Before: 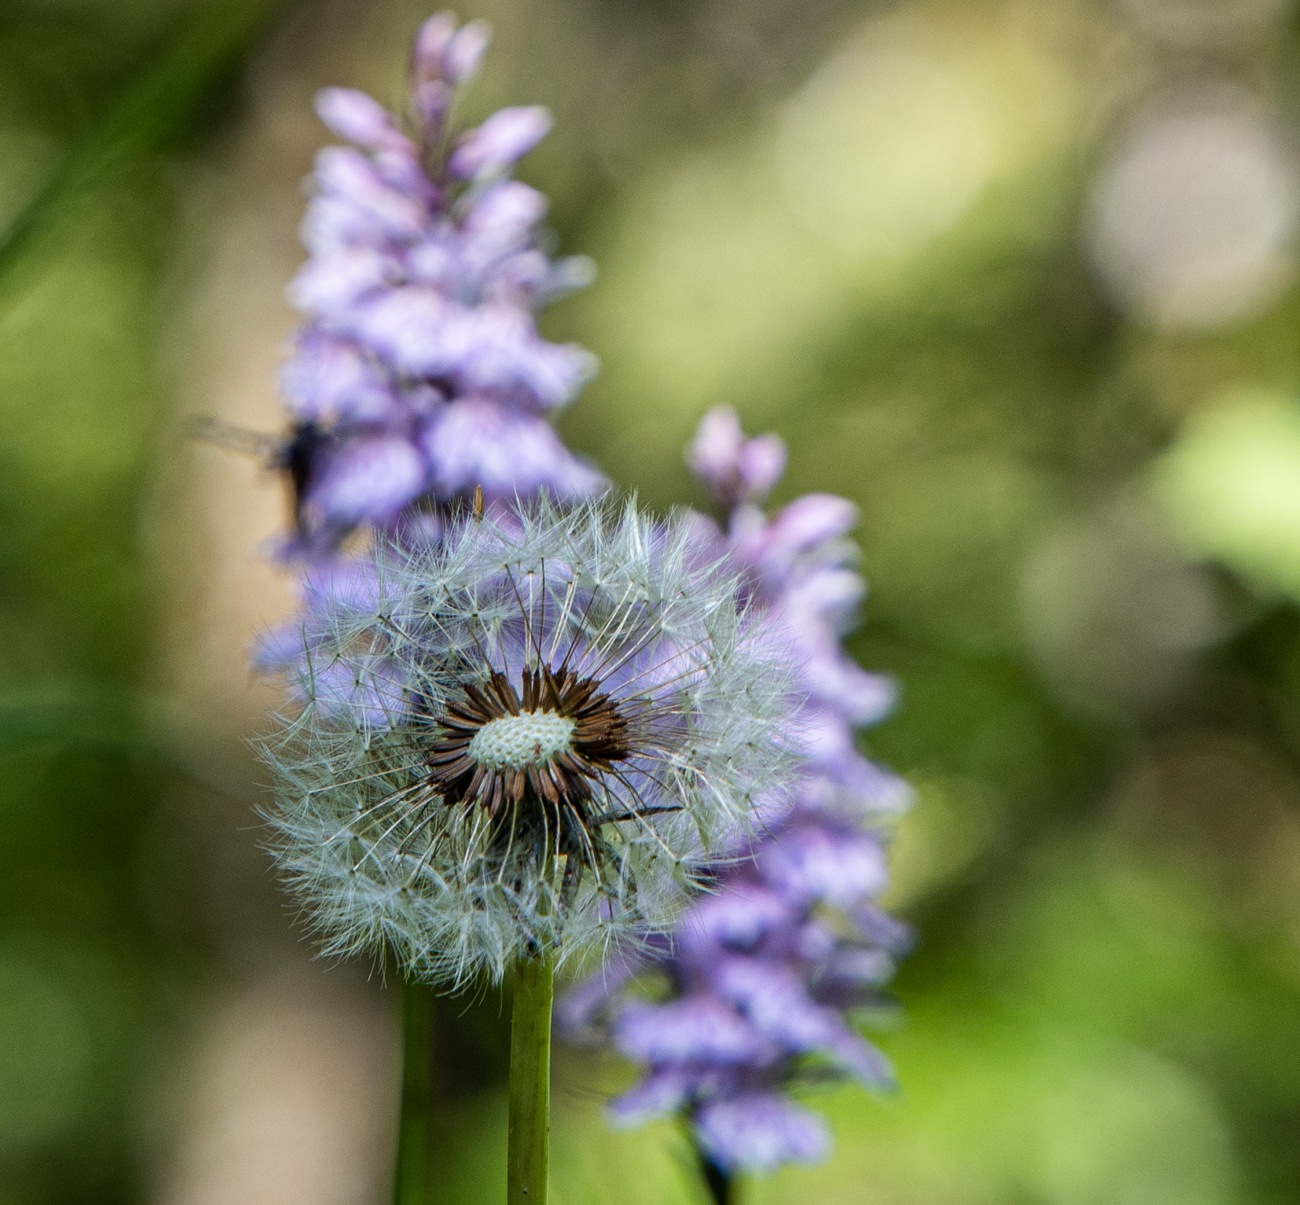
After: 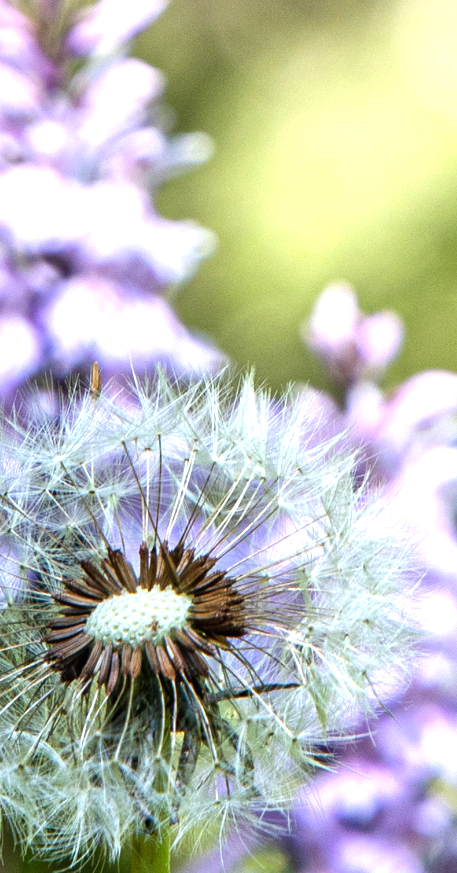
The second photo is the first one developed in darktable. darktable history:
exposure: black level correction 0, exposure 1 EV, compensate exposure bias true, compensate highlight preservation false
crop and rotate: left 29.476%, top 10.214%, right 35.32%, bottom 17.333%
